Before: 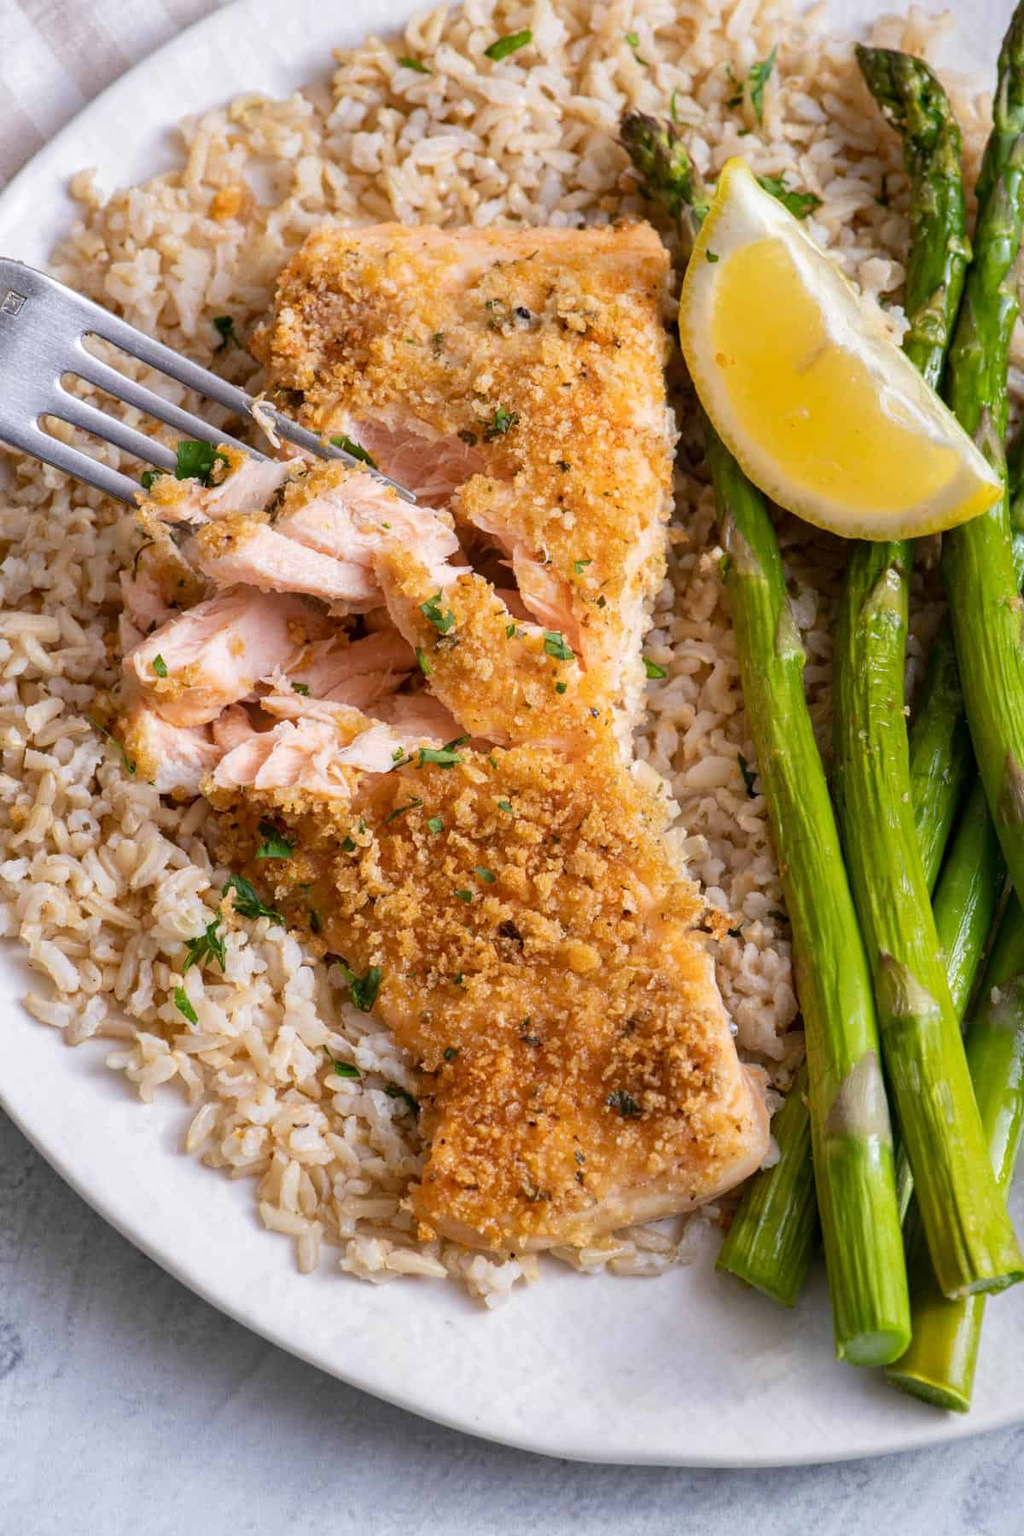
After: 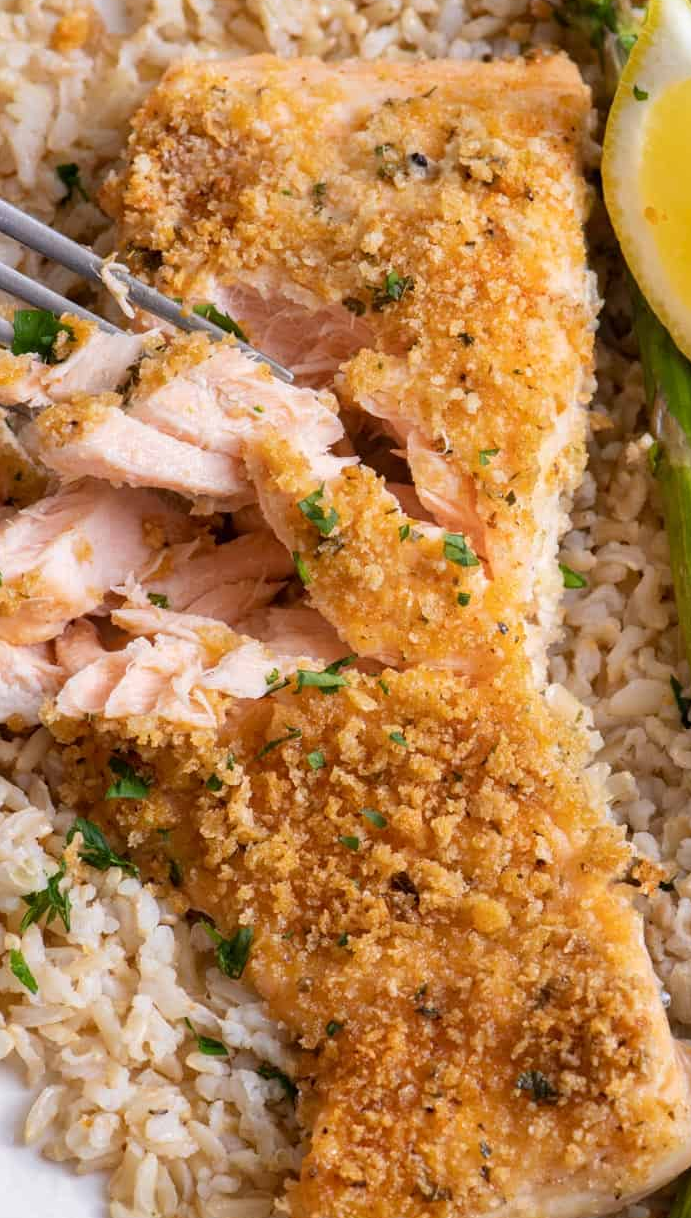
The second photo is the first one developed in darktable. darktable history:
crop: left 16.2%, top 11.52%, right 26.146%, bottom 20.797%
